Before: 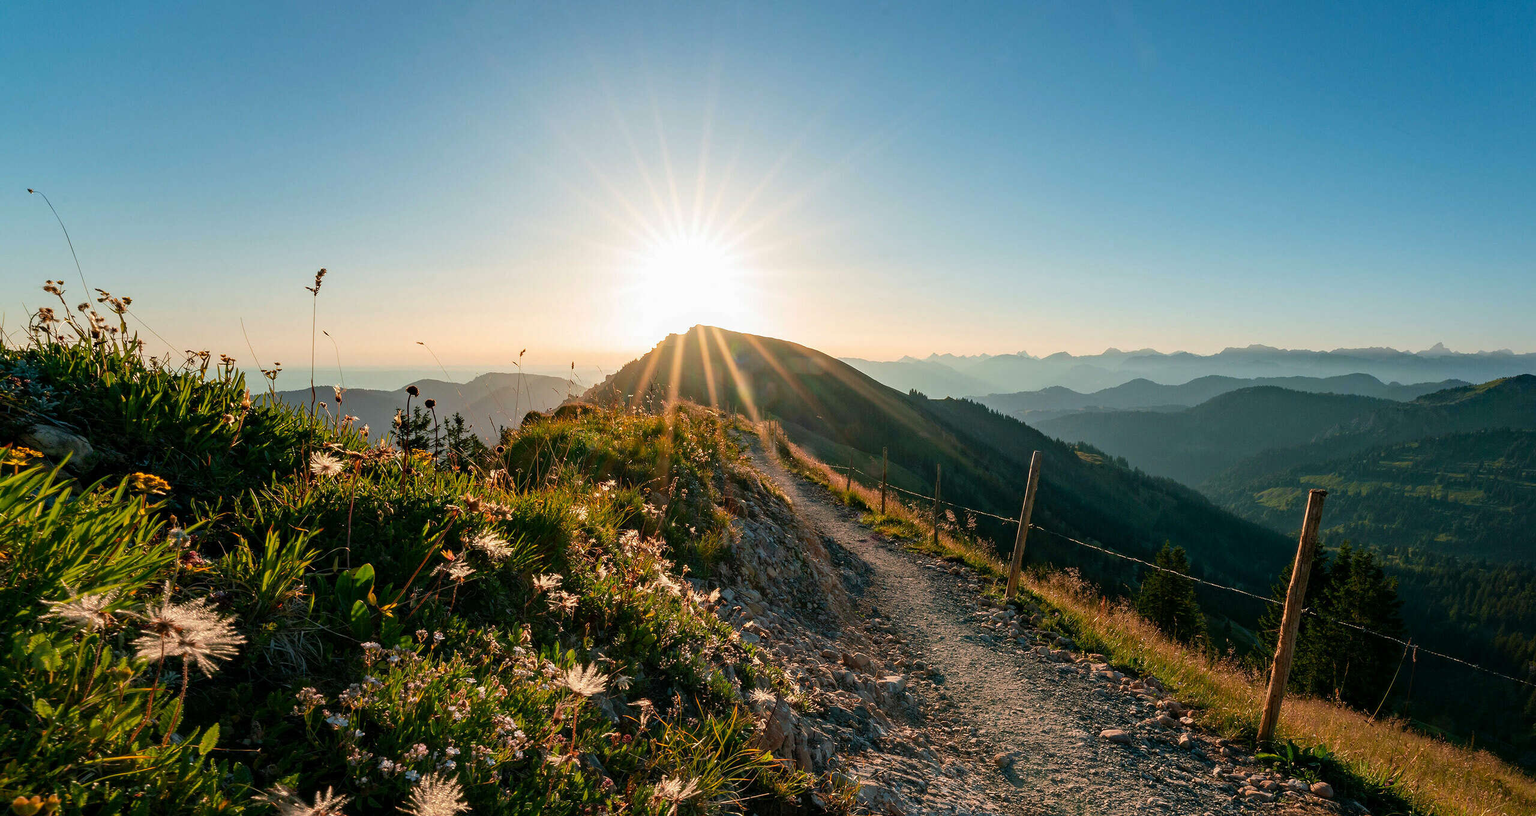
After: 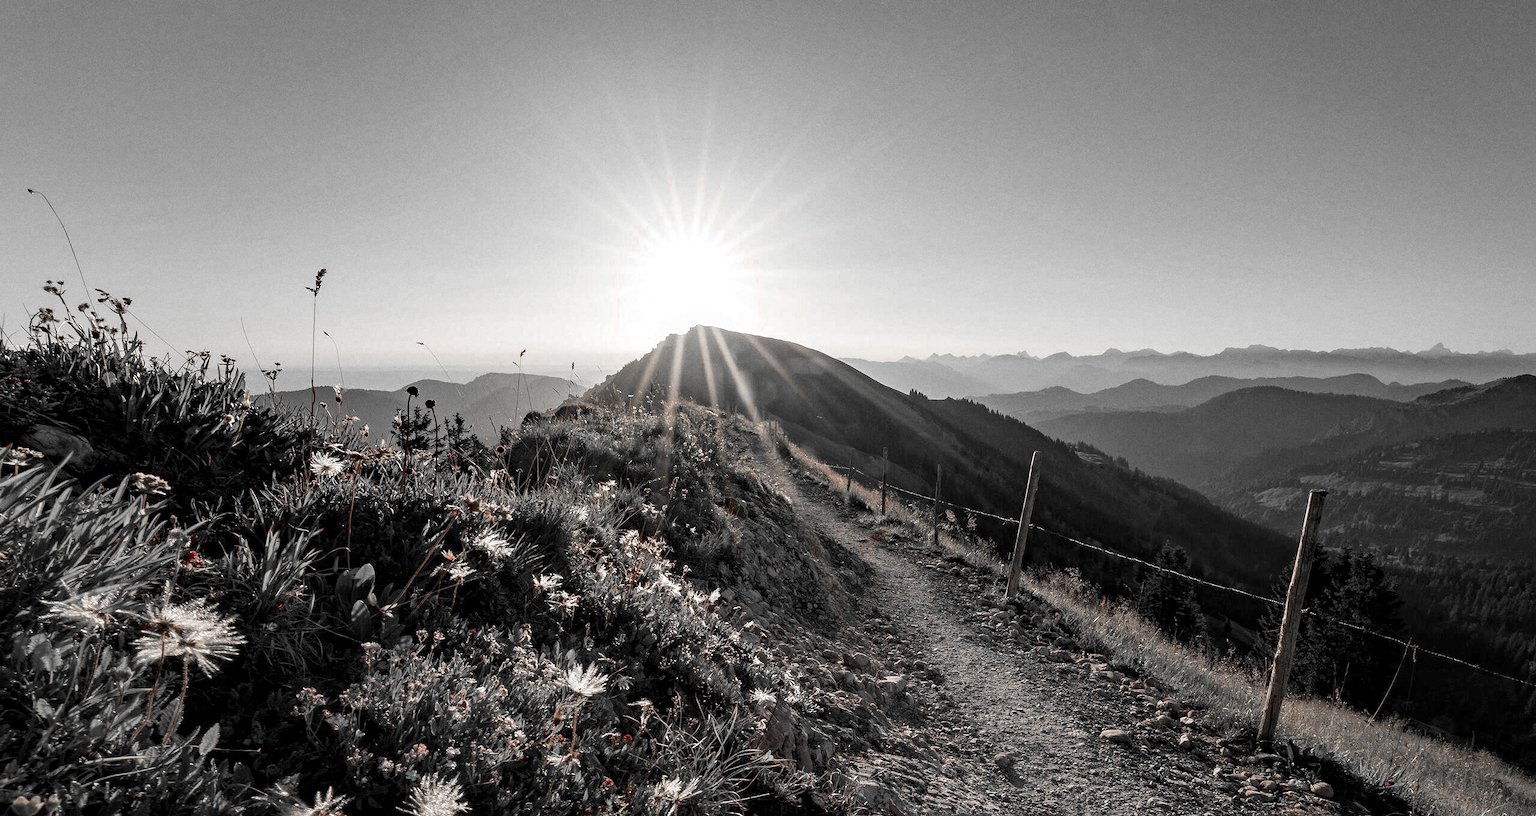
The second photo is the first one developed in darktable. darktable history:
color zones: curves: ch0 [(0, 0.278) (0.143, 0.5) (0.286, 0.5) (0.429, 0.5) (0.571, 0.5) (0.714, 0.5) (0.857, 0.5) (1, 0.5)]; ch1 [(0, 1) (0.143, 0.165) (0.286, 0) (0.429, 0) (0.571, 0) (0.714, 0) (0.857, 0.5) (1, 0.5)]; ch2 [(0, 0.508) (0.143, 0.5) (0.286, 0.5) (0.429, 0.5) (0.571, 0.5) (0.714, 0.5) (0.857, 0.5) (1, 0.5)]
grain: coarseness 0.09 ISO
local contrast: mode bilateral grid, contrast 10, coarseness 25, detail 115%, midtone range 0.2
contrast equalizer: octaves 7, y [[0.528 ×6], [0.514 ×6], [0.362 ×6], [0 ×6], [0 ×6]]
